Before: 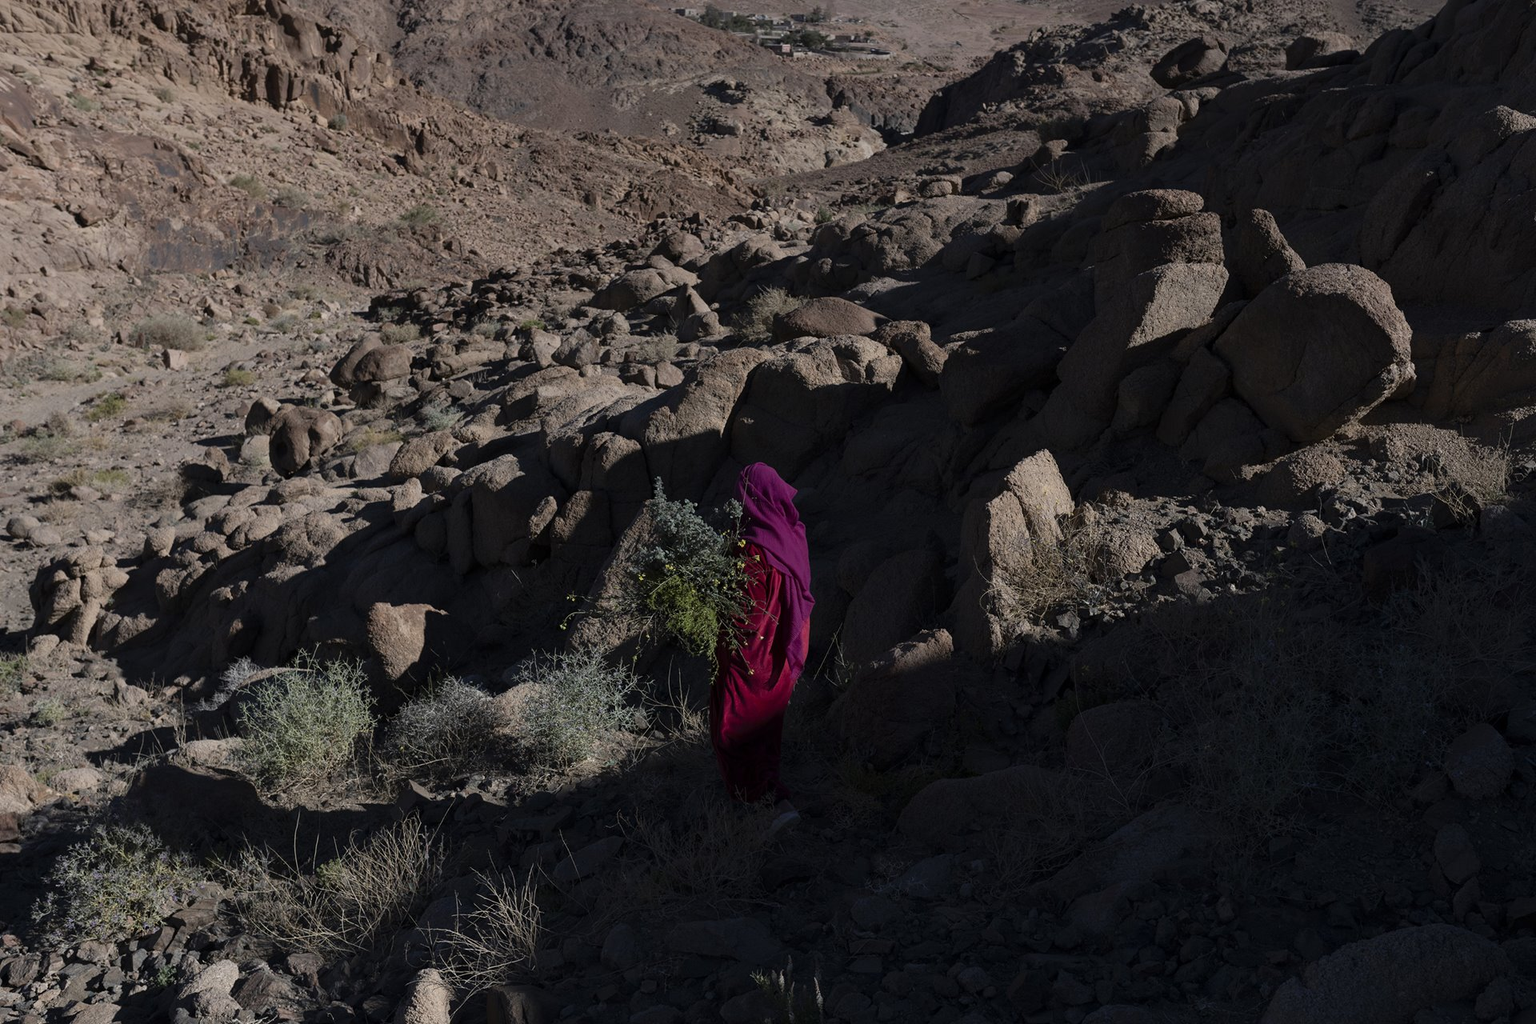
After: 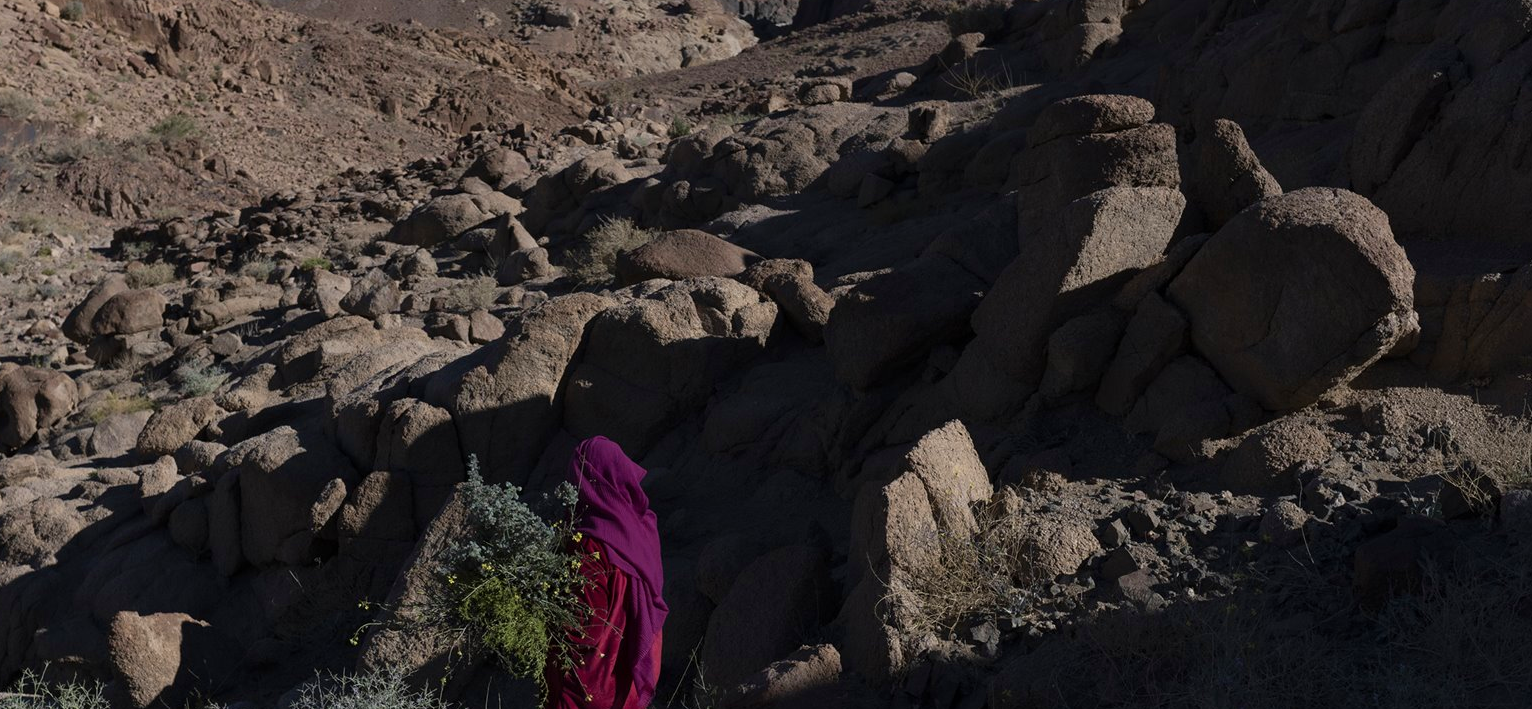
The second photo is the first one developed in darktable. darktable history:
crop: left 18.252%, top 11.107%, right 1.921%, bottom 33.427%
velvia: strength 21.77%
